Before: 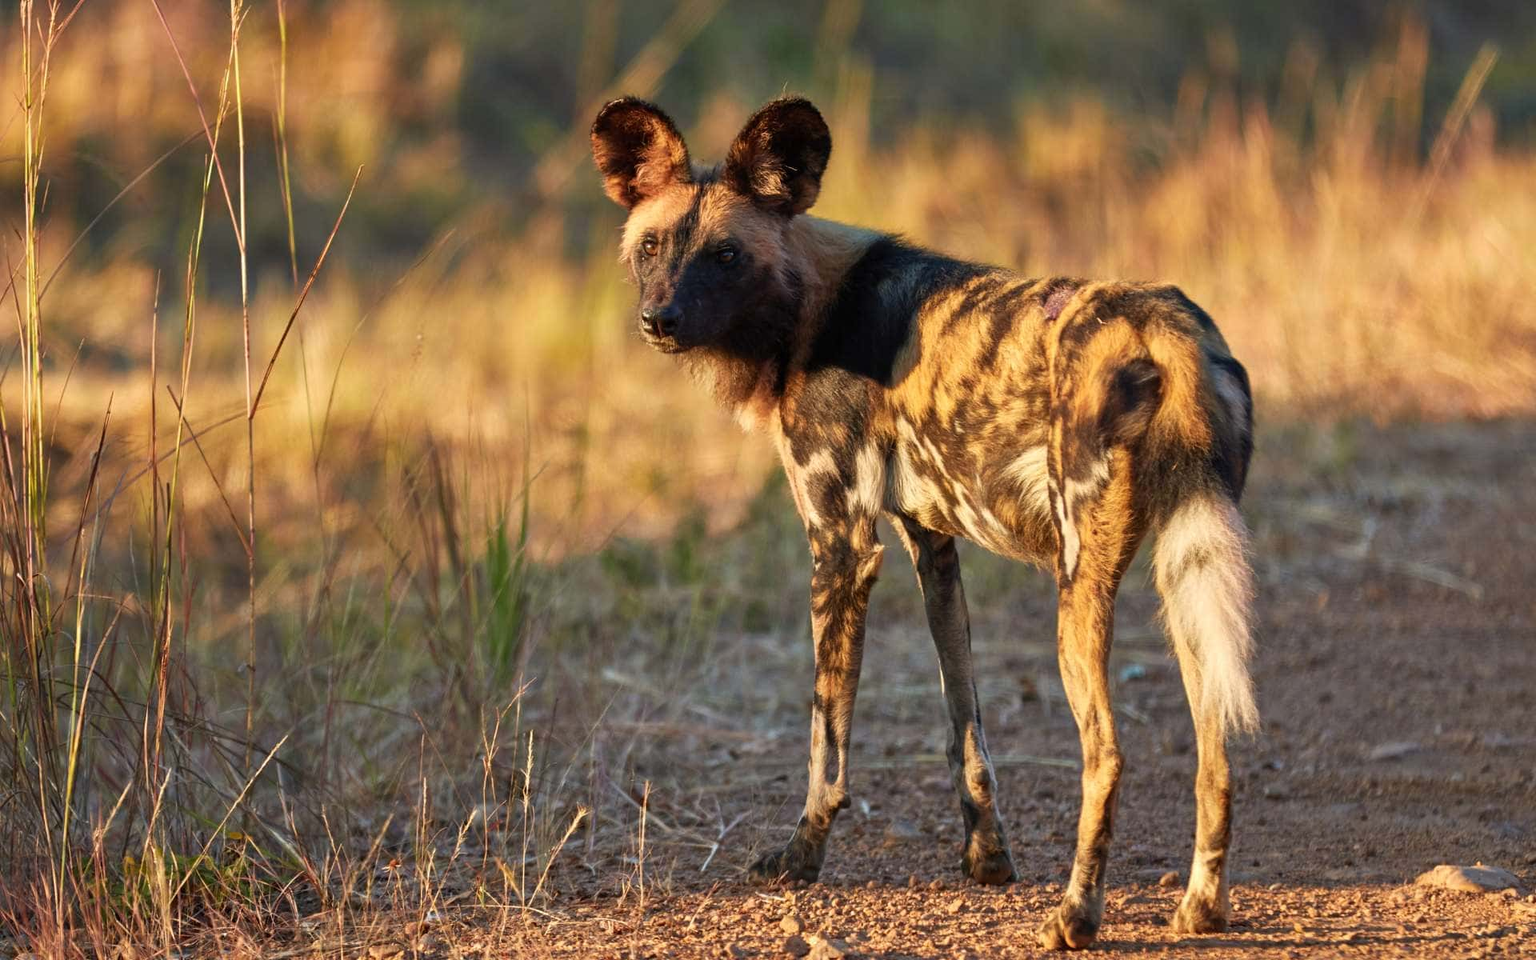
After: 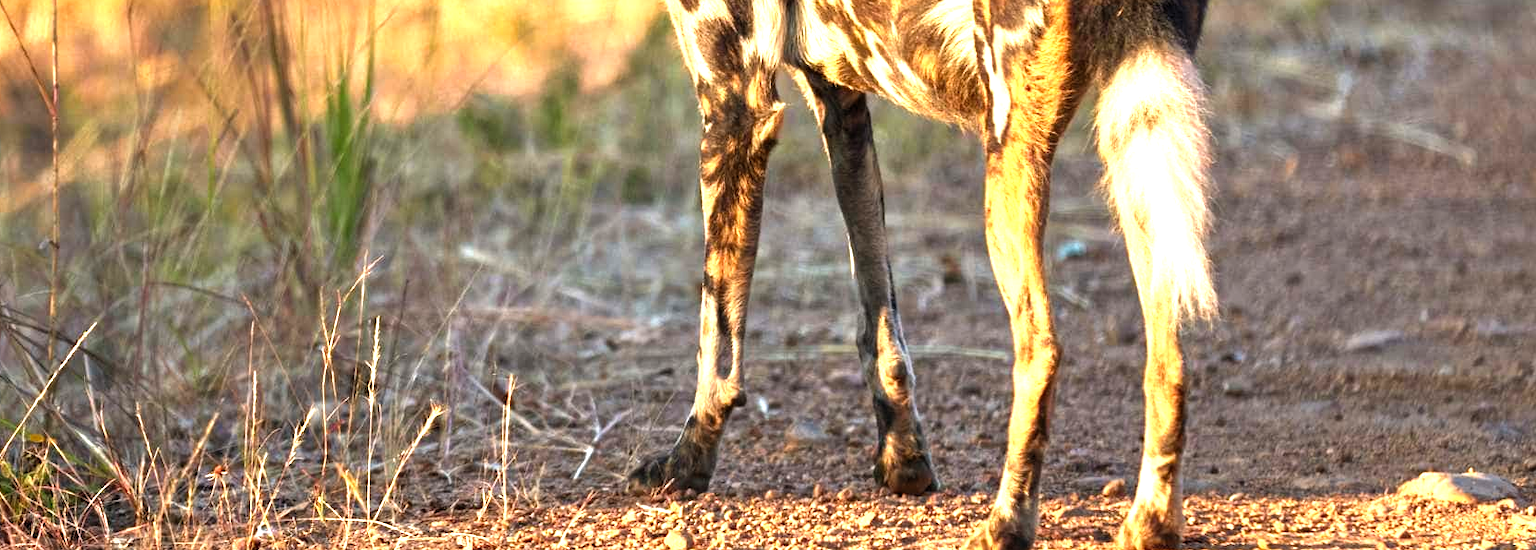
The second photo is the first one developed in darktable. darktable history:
crop and rotate: left 13.309%, top 47.574%, bottom 2.741%
levels: black 3.84%, levels [0.012, 0.367, 0.697]
